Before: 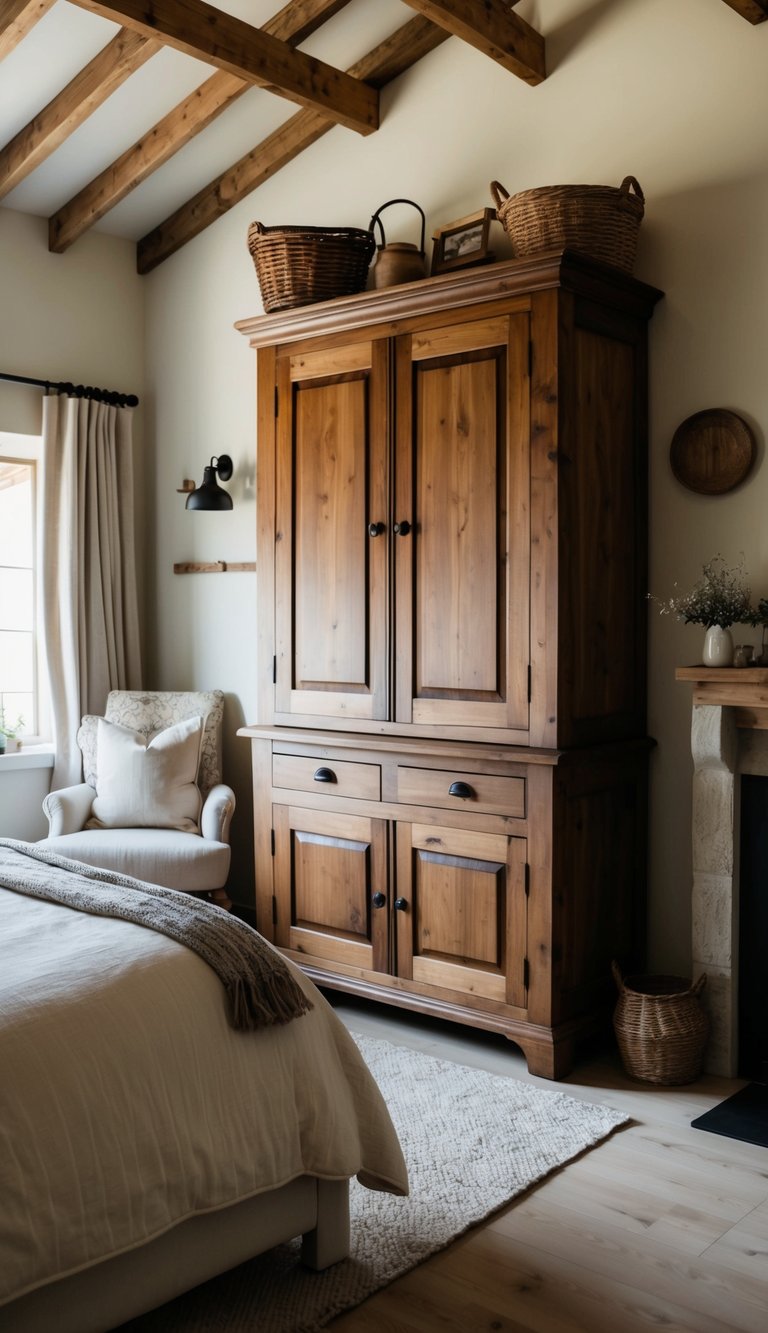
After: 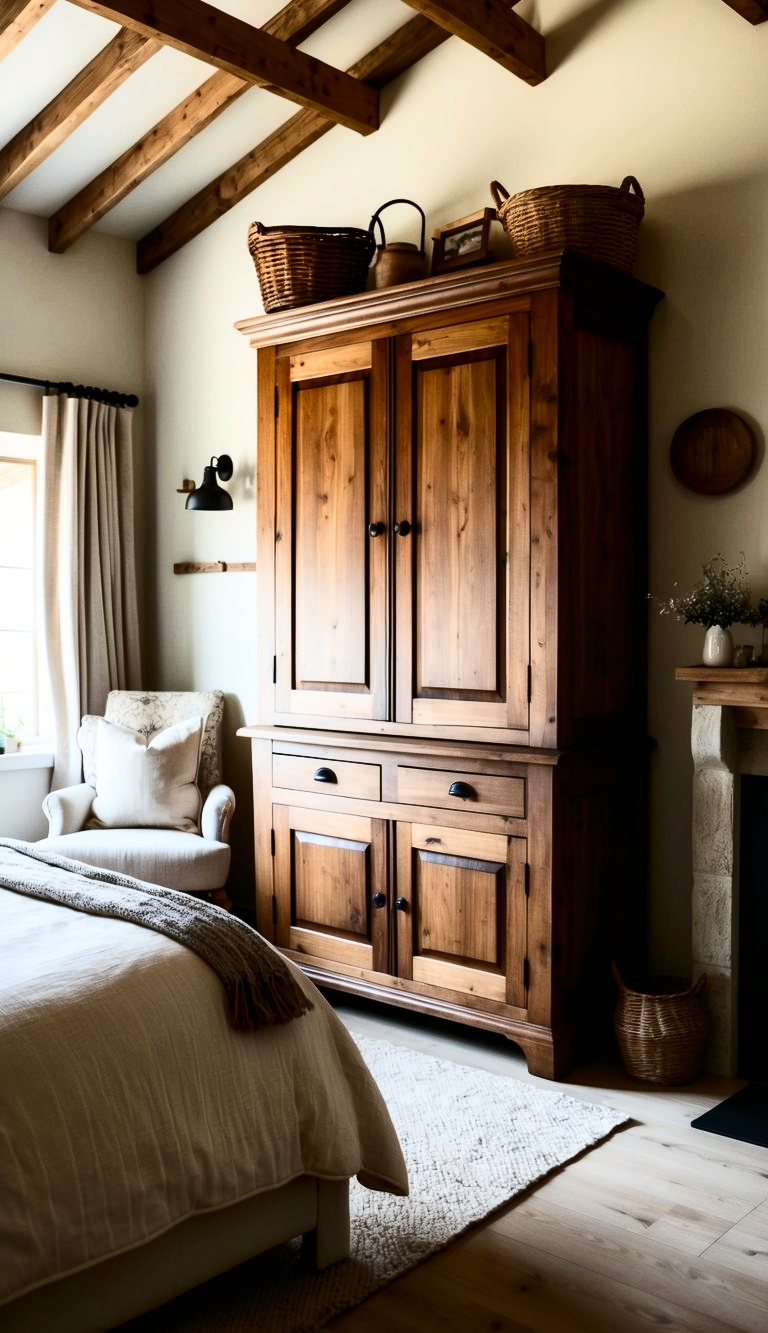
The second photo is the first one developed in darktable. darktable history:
contrast brightness saturation: contrast 0.4, brightness 0.1, saturation 0.21
local contrast: mode bilateral grid, contrast 20, coarseness 50, detail 120%, midtone range 0.2
